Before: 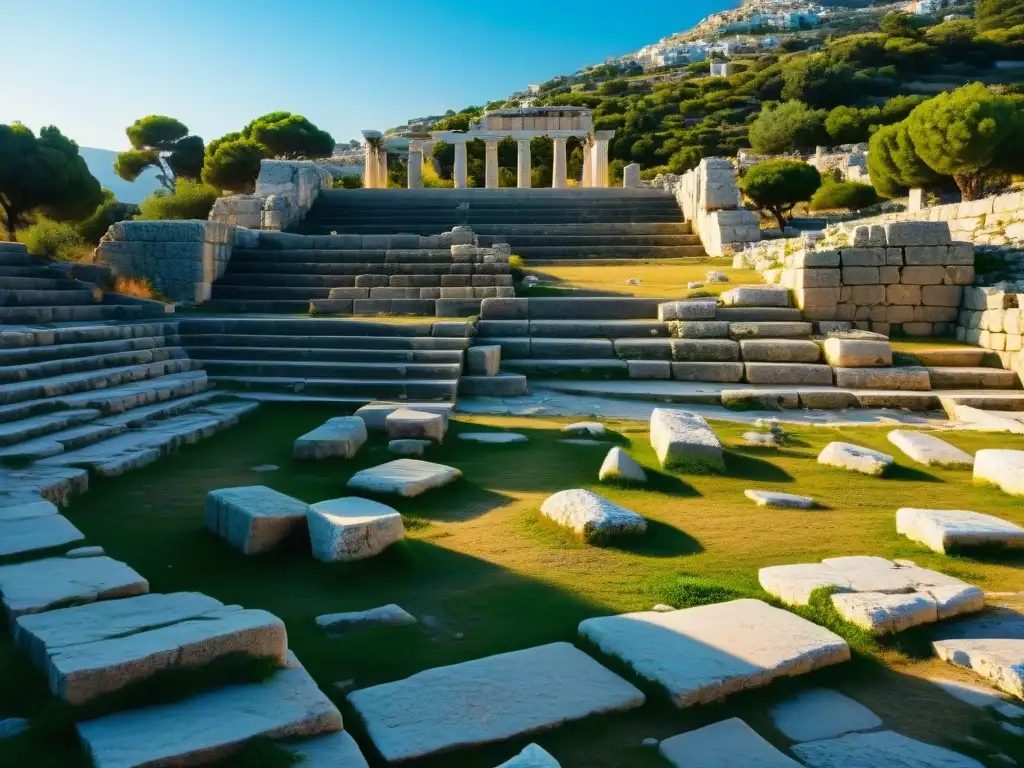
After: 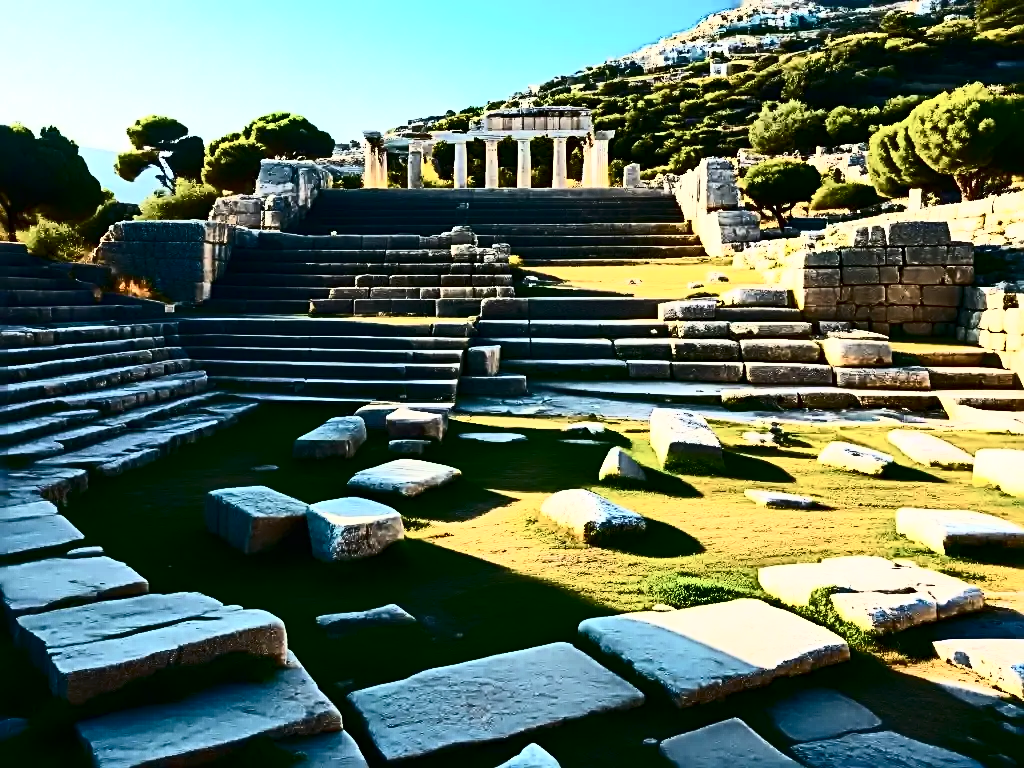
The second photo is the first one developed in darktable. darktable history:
sharpen: radius 2.974, amount 0.772
contrast brightness saturation: contrast 0.931, brightness 0.202
